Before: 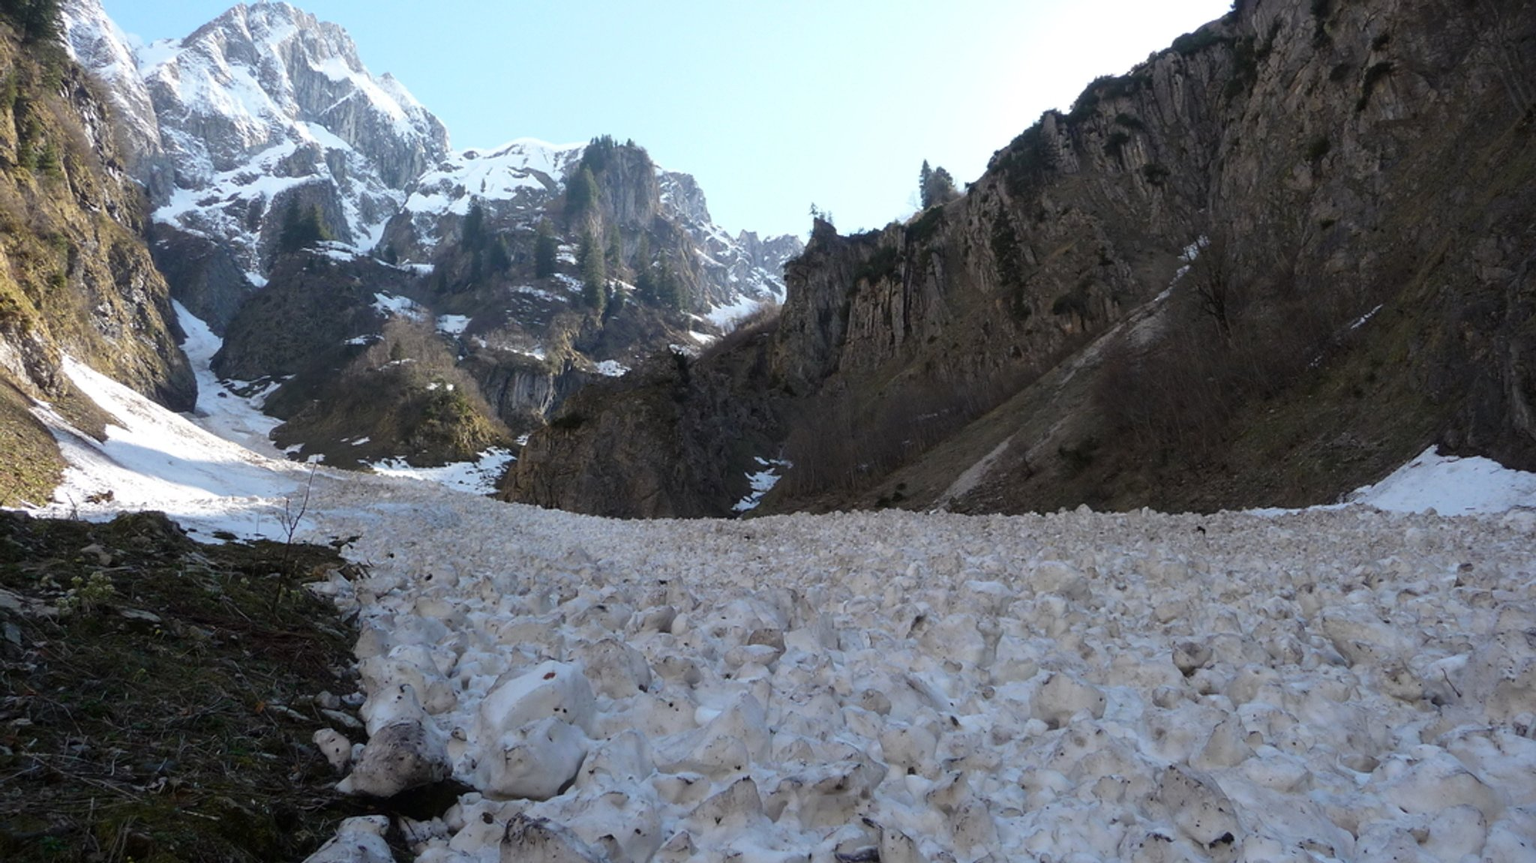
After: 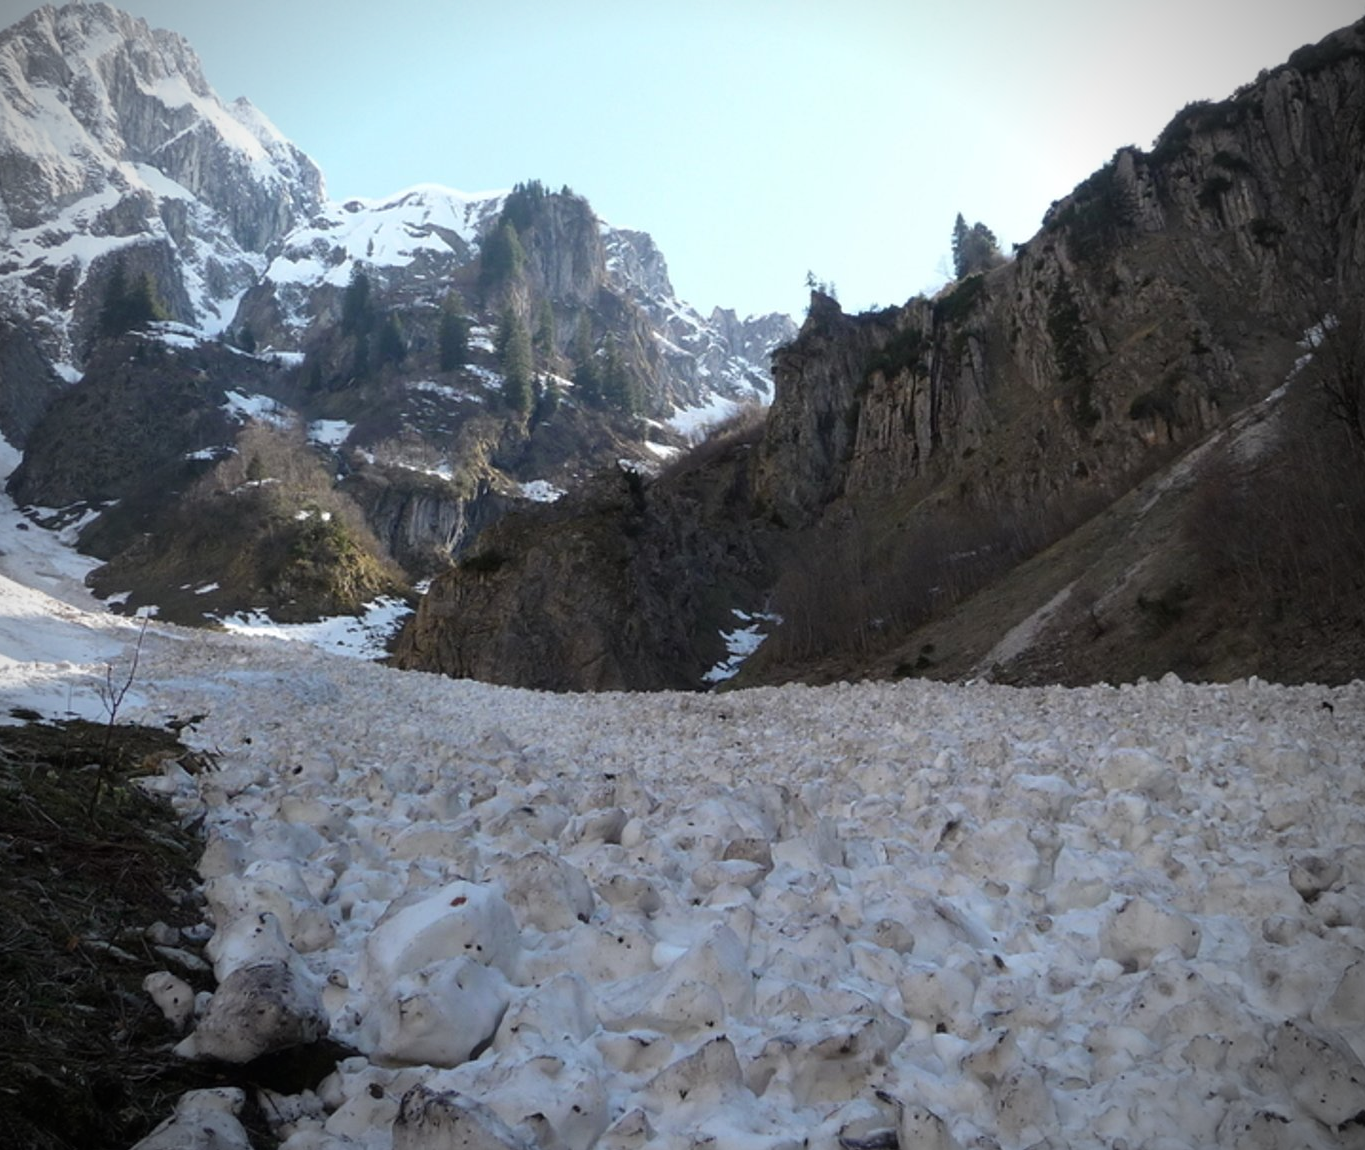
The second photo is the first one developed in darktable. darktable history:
vignetting: brightness -0.626, saturation -0.677, unbound false
crop and rotate: left 13.396%, right 19.935%
color correction: highlights b* -0.024, saturation 0.977
